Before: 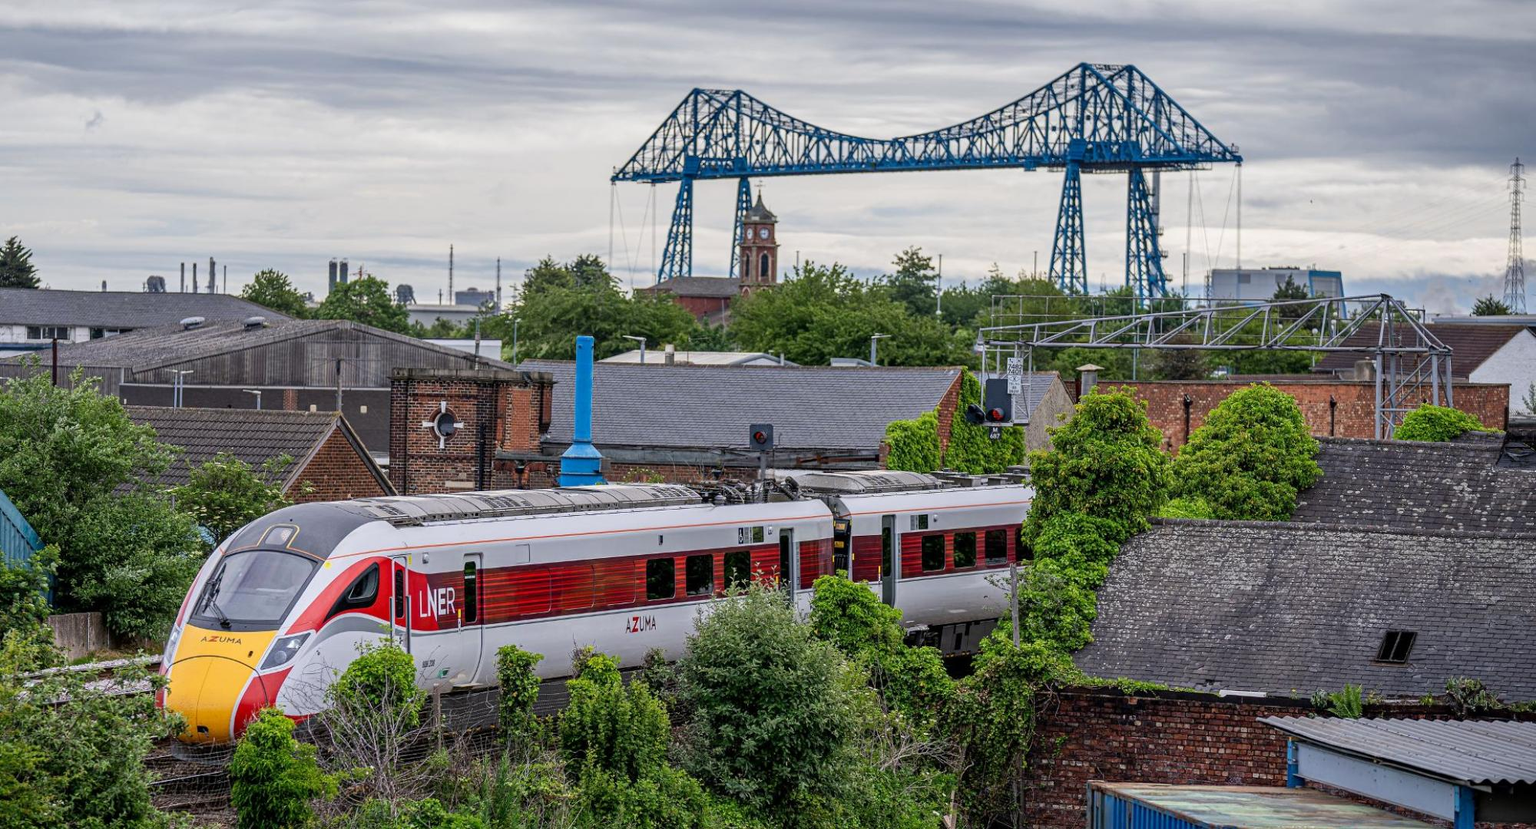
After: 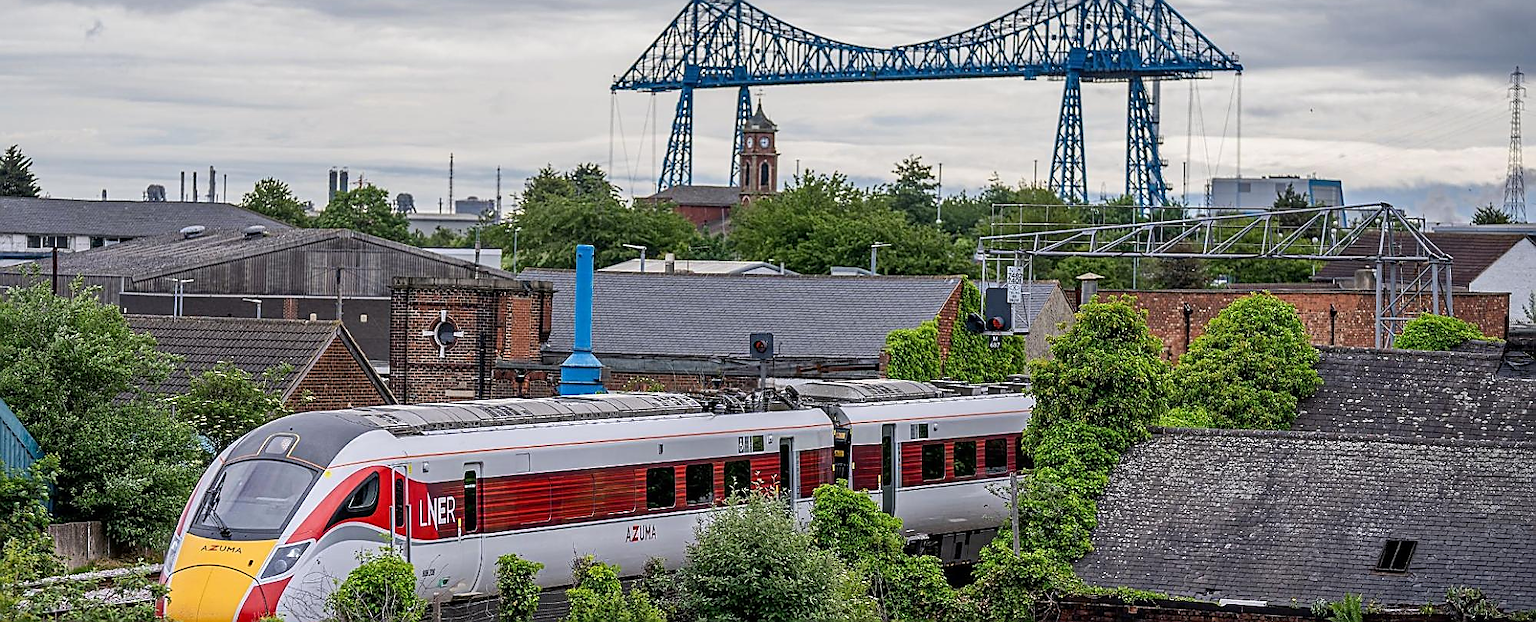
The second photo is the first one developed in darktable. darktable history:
sharpen: radius 1.425, amount 1.233, threshold 0.8
crop: top 11.039%, bottom 13.952%
